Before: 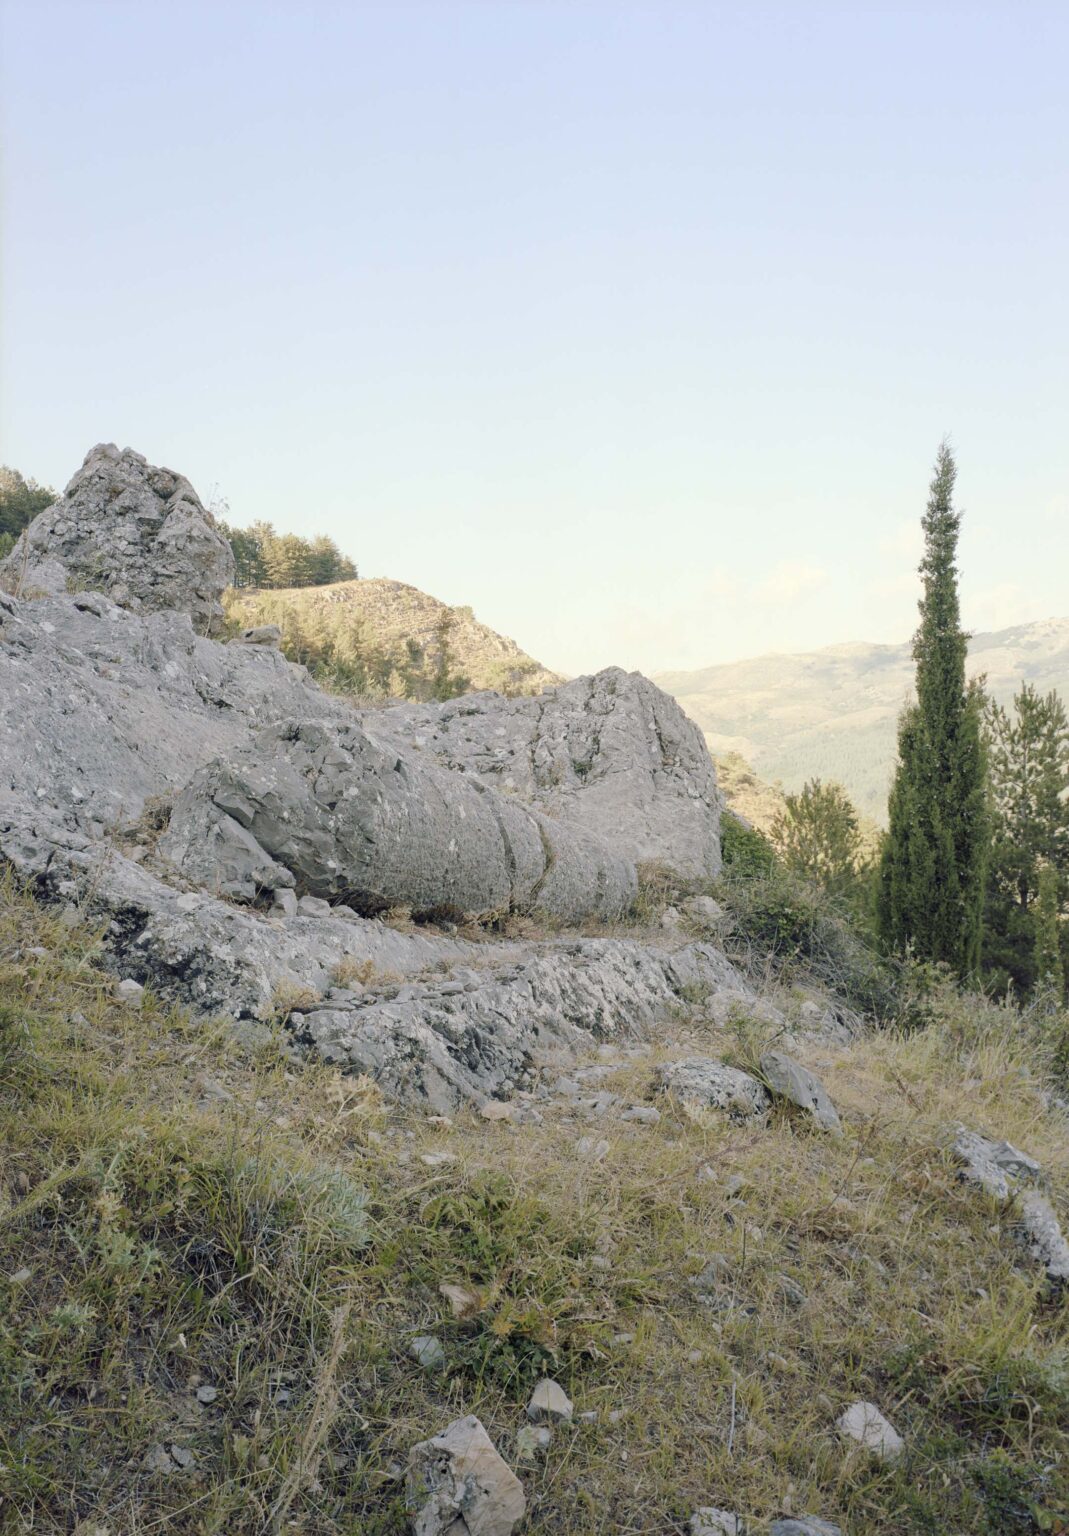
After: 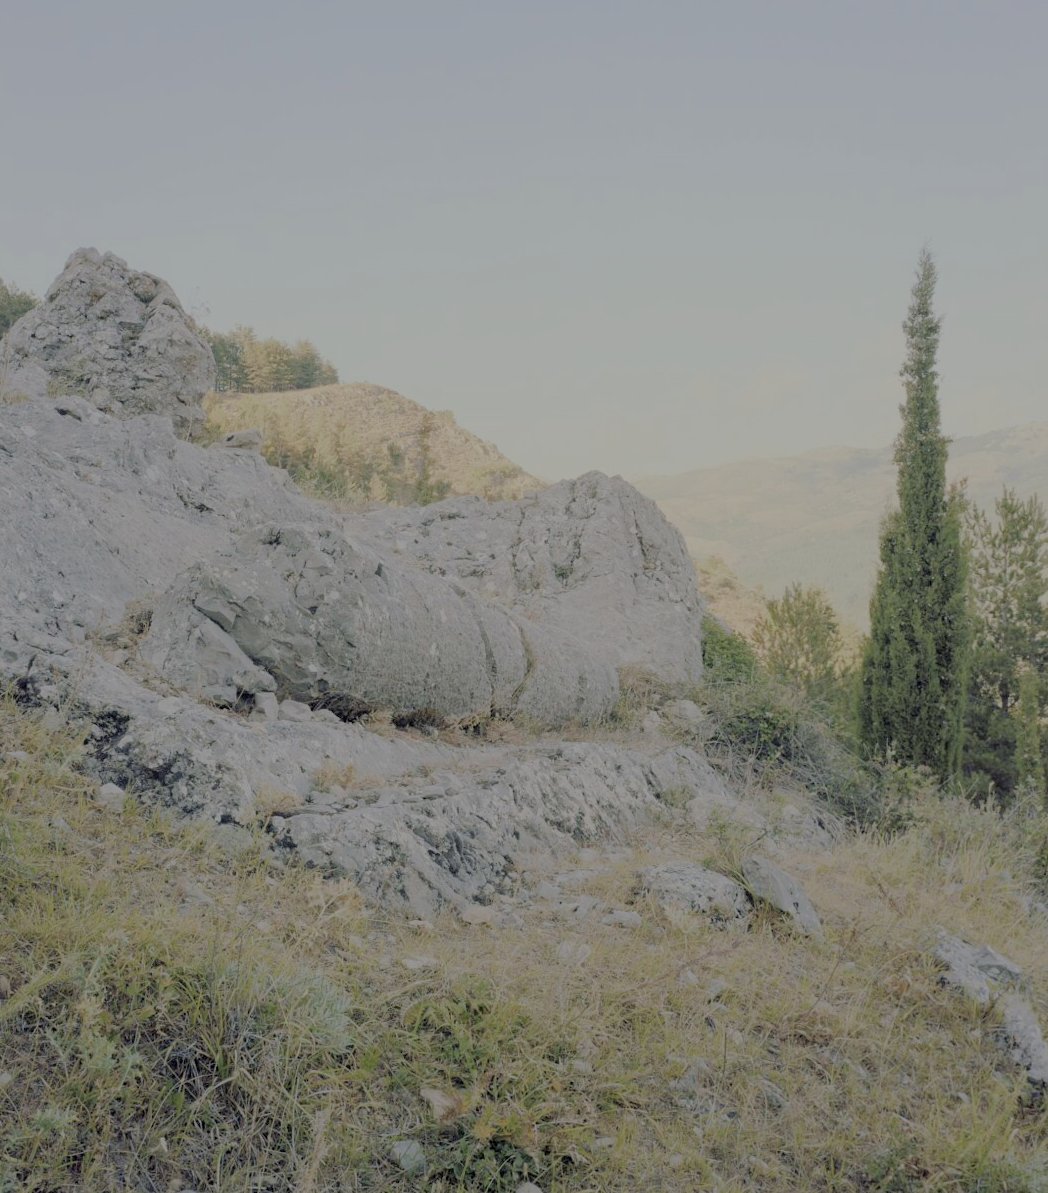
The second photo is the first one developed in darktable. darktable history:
tone equalizer: -8 EV 0.065 EV, edges refinement/feathering 500, mask exposure compensation -1.57 EV, preserve details no
filmic rgb: black relative exposure -8.04 EV, white relative exposure 8.06 EV, target black luminance 0%, hardness 2.47, latitude 76.02%, contrast 0.569, shadows ↔ highlights balance 0.006%
crop and rotate: left 1.822%, top 12.781%, right 0.127%, bottom 9.497%
